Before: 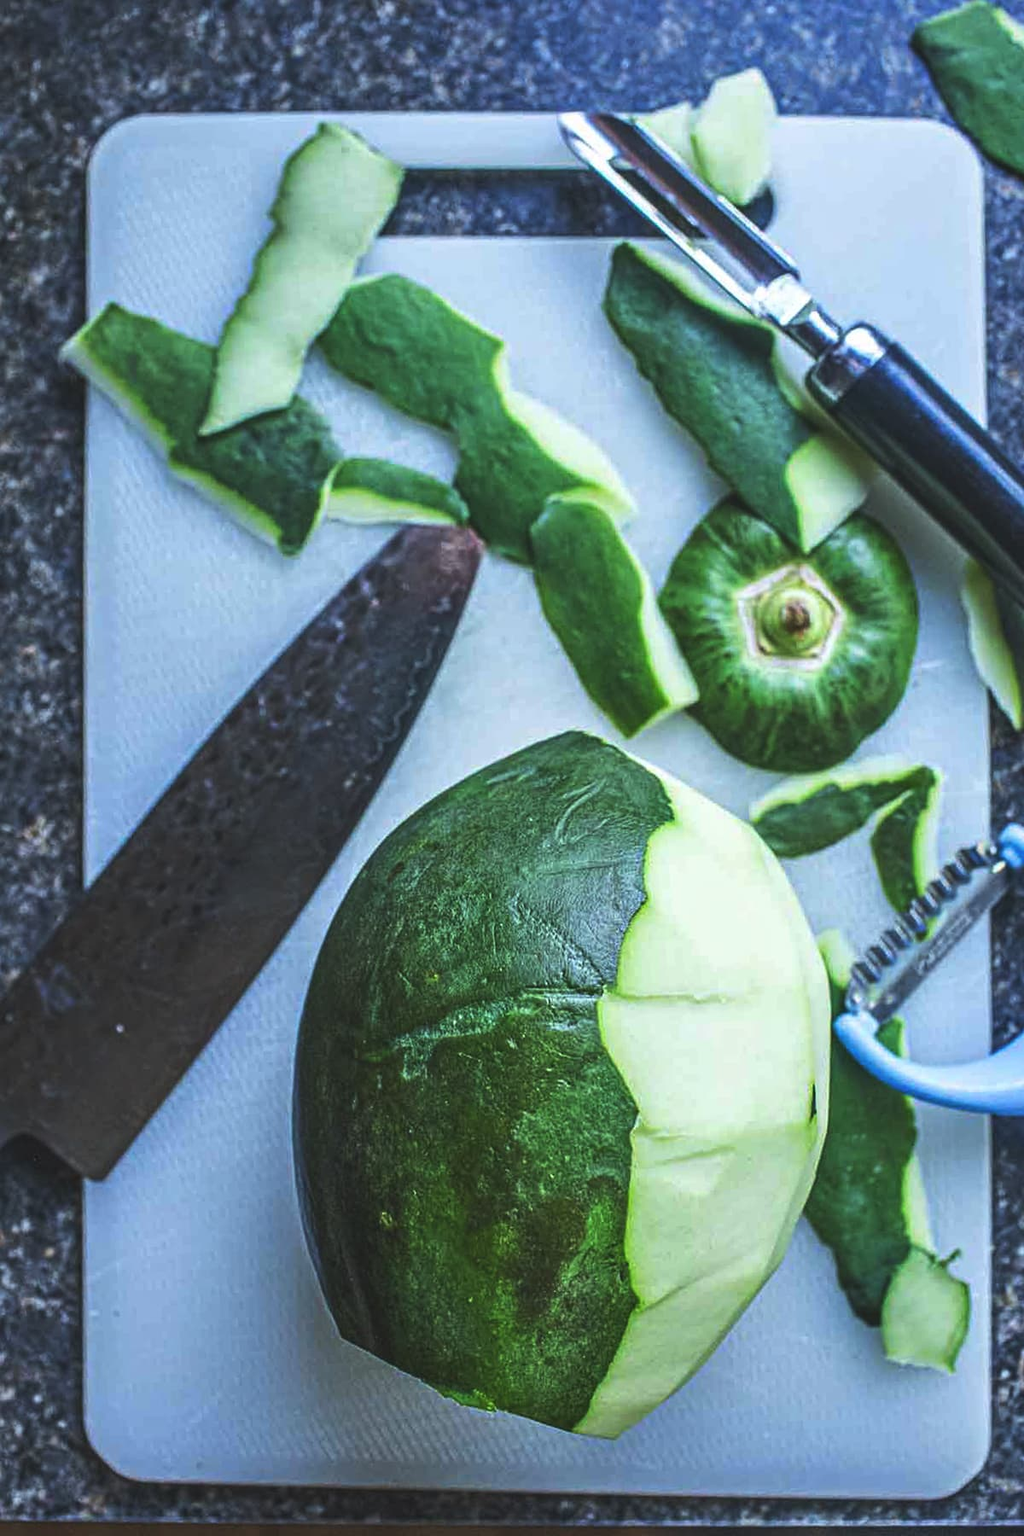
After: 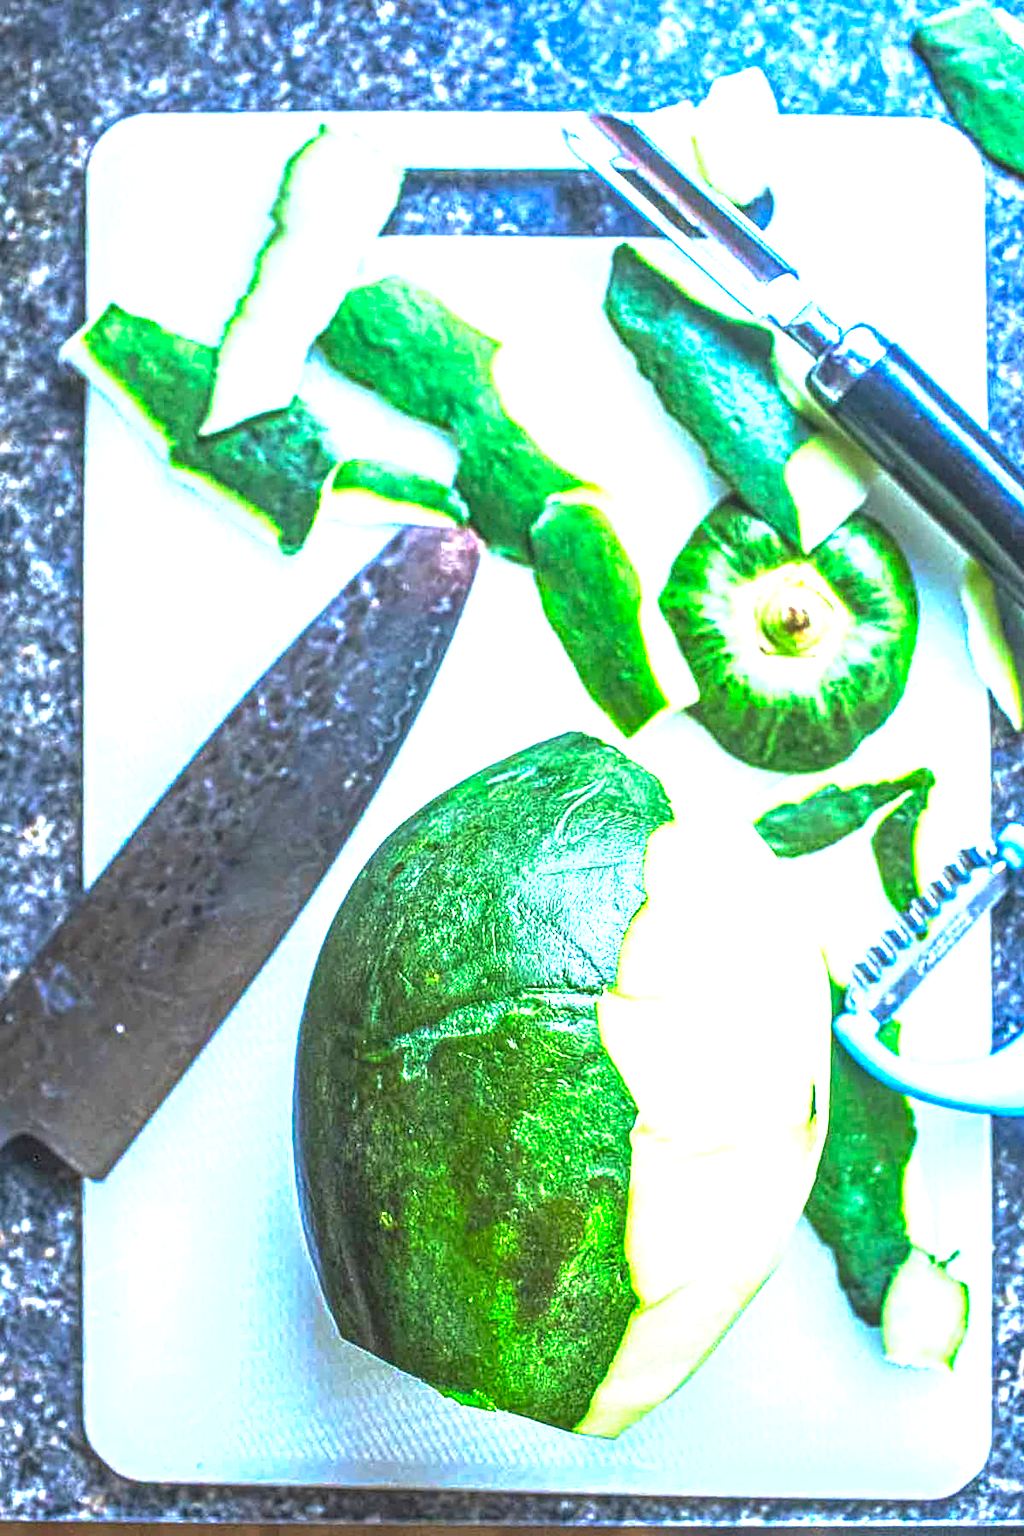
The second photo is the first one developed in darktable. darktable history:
exposure: black level correction 0, exposure 1.28 EV, compensate exposure bias true, compensate highlight preservation false
contrast brightness saturation: saturation 0.507
local contrast: on, module defaults
tone equalizer: -8 EV -0.769 EV, -7 EV -0.711 EV, -6 EV -0.616 EV, -5 EV -0.417 EV, -3 EV 0.38 EV, -2 EV 0.6 EV, -1 EV 0.698 EV, +0 EV 0.778 EV
base curve: curves: ch0 [(0.017, 0) (0.425, 0.441) (0.844, 0.933) (1, 1)], preserve colors none
